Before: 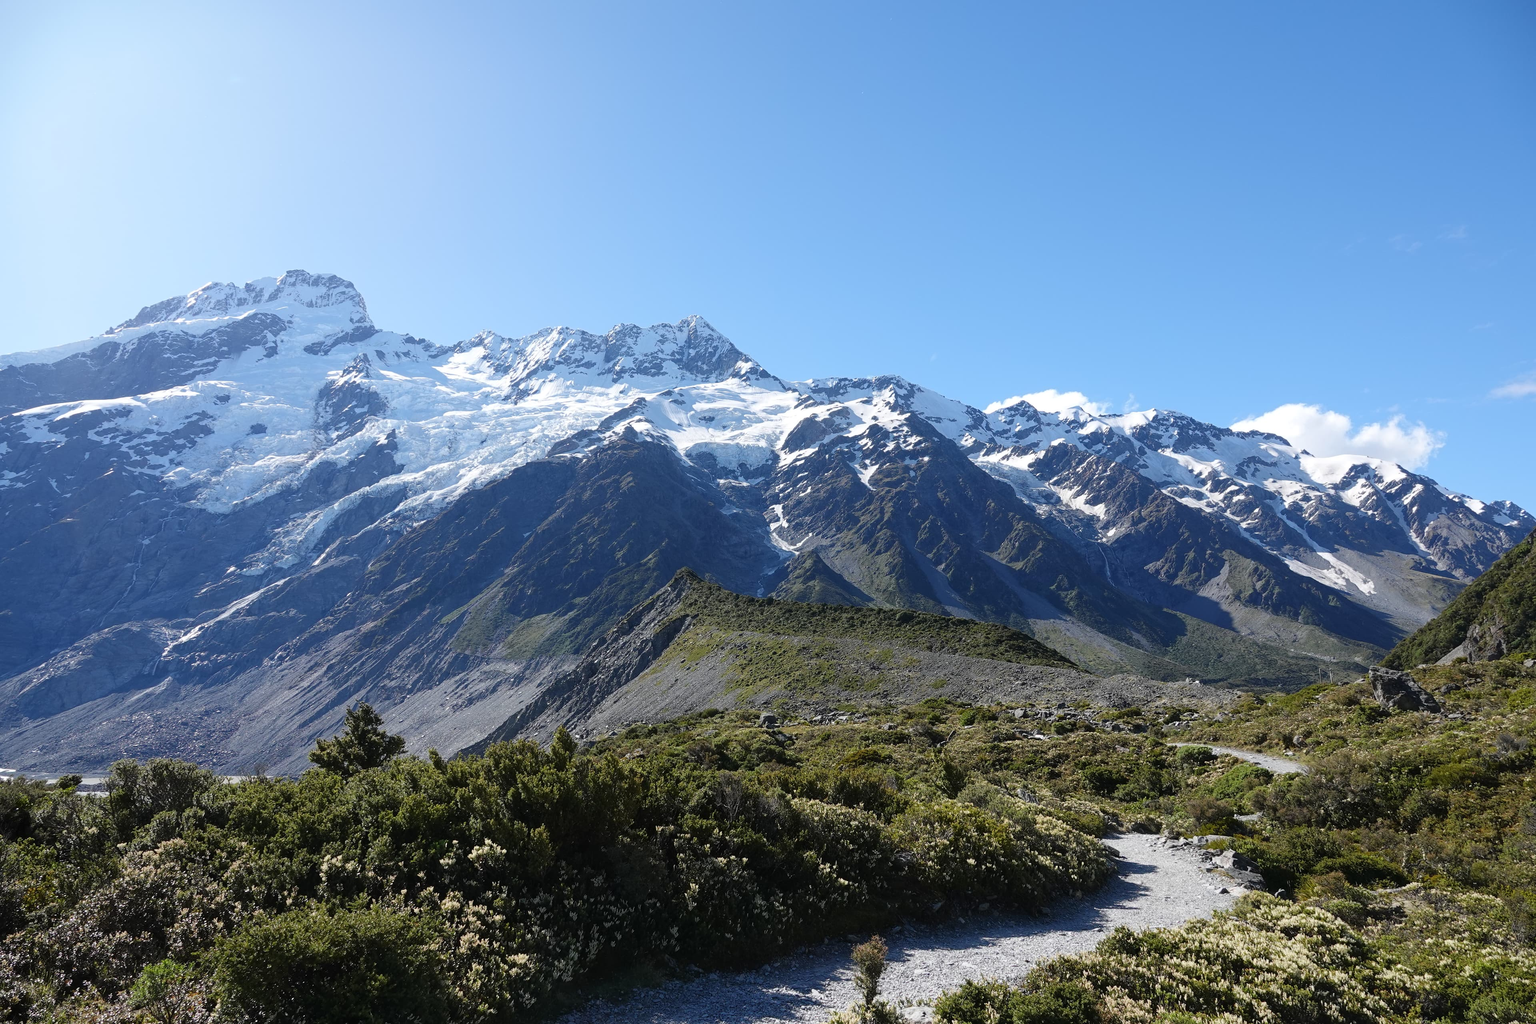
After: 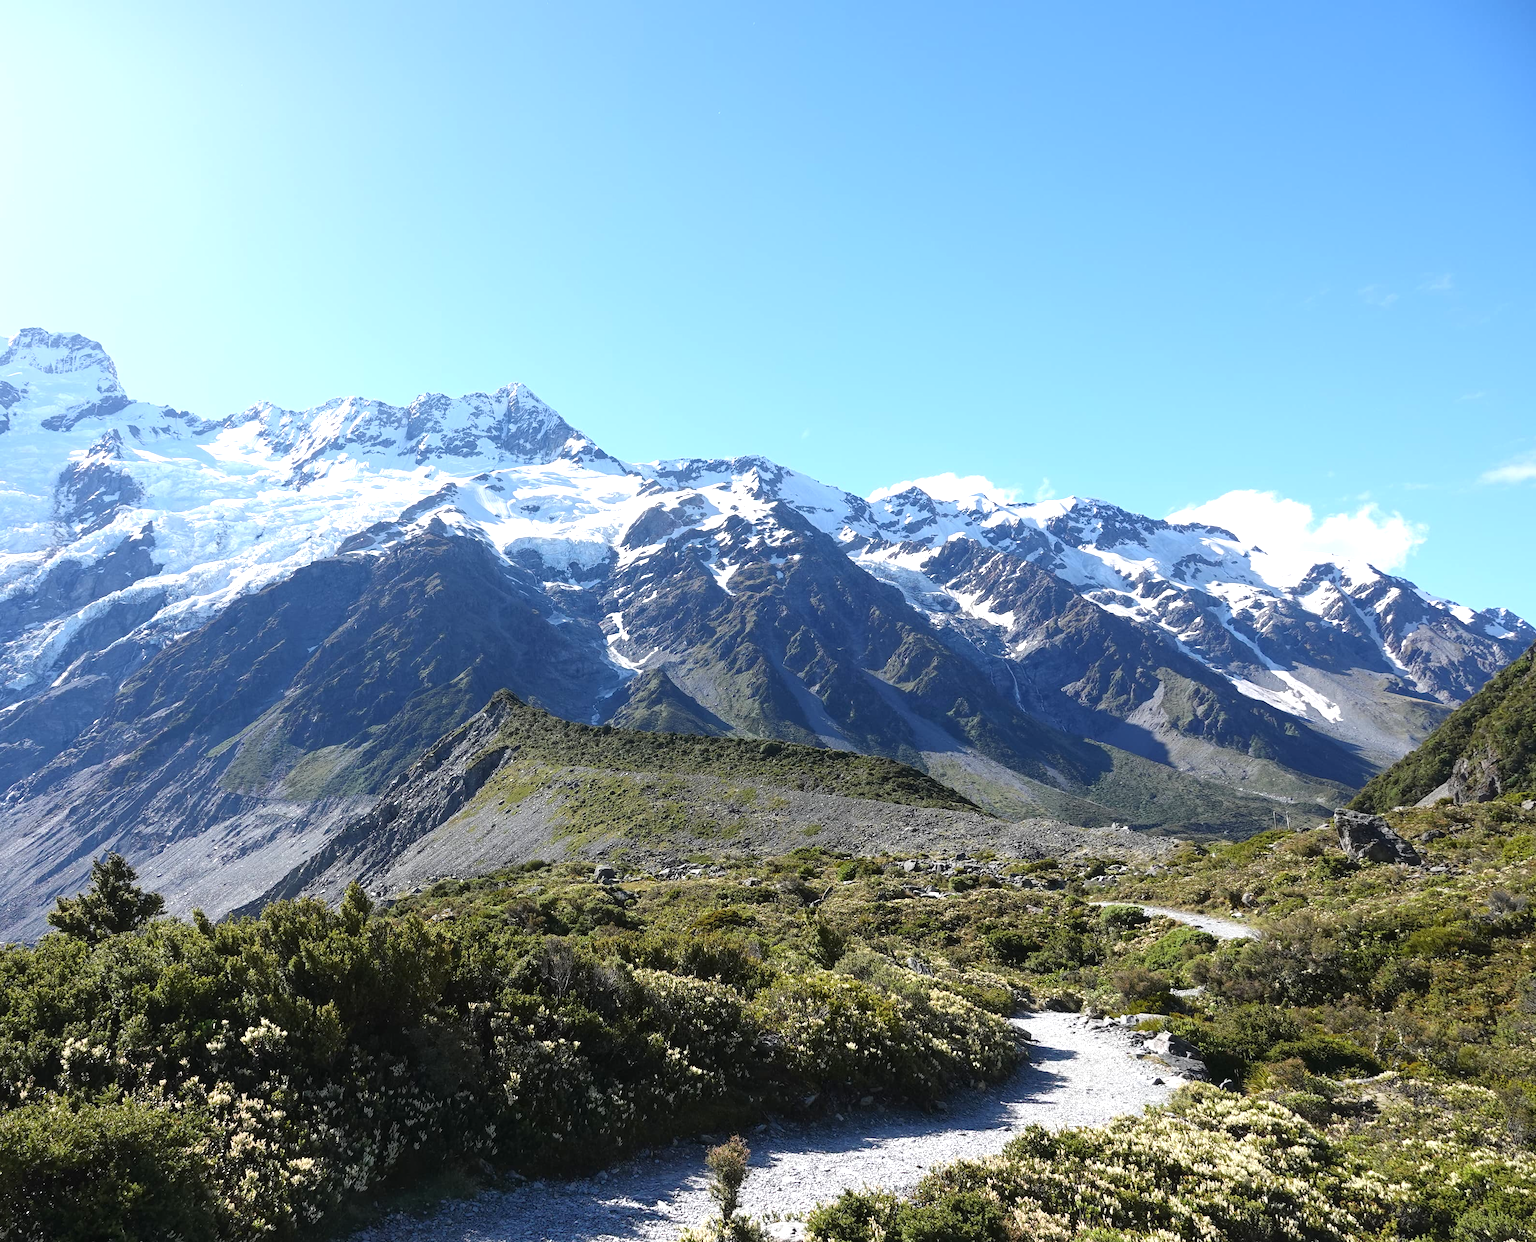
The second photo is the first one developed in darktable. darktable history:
exposure: exposure 0.669 EV, compensate highlight preservation false
crop: left 17.582%, bottom 0.031%
